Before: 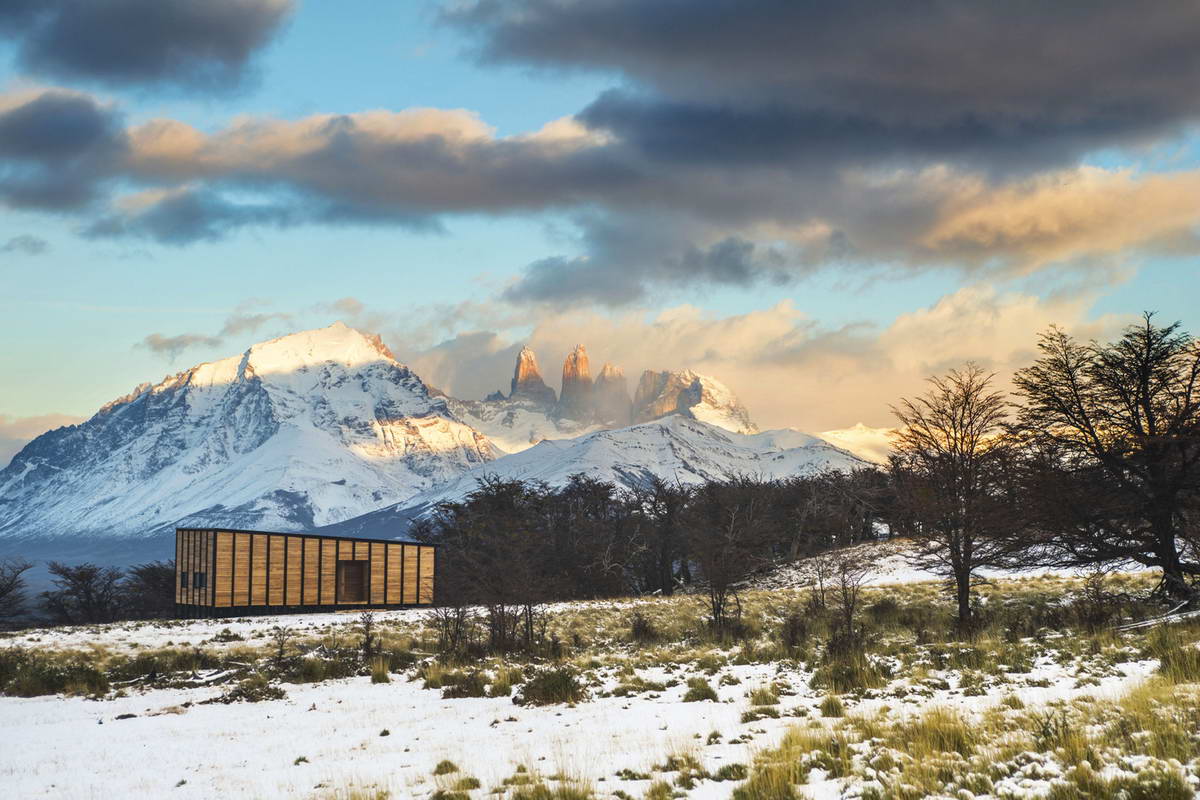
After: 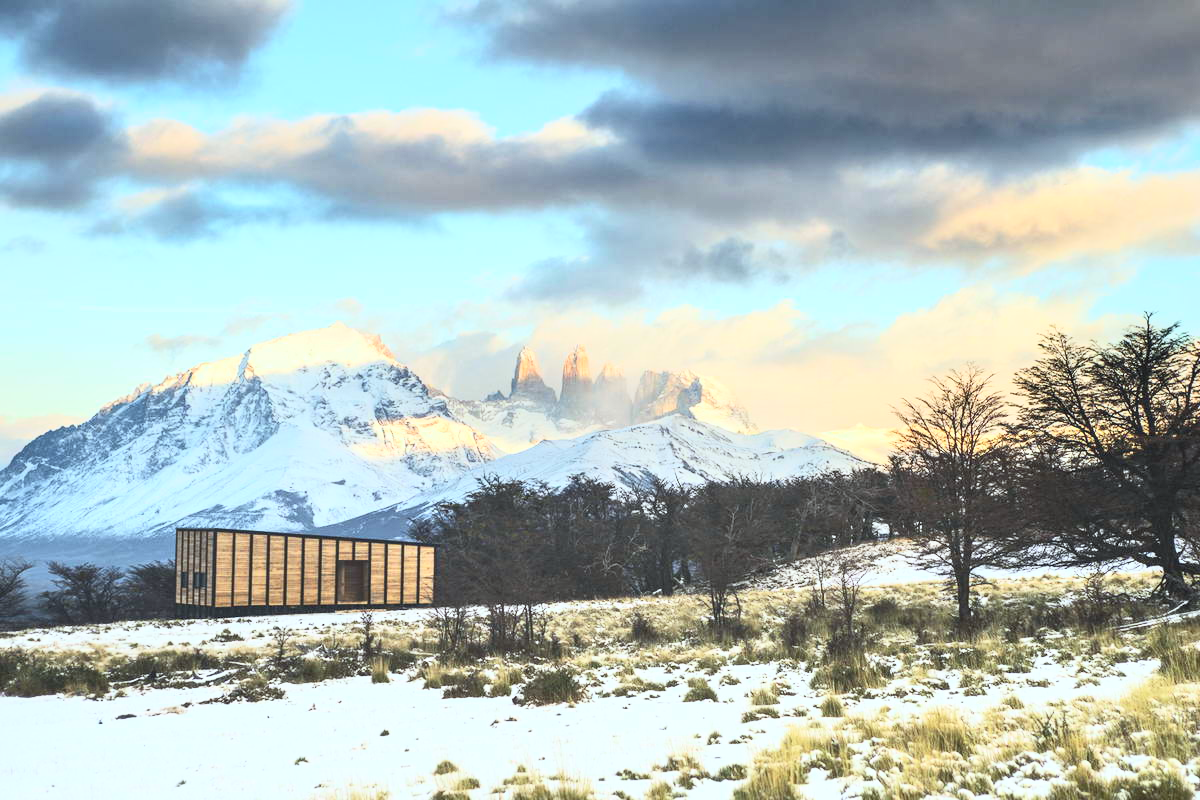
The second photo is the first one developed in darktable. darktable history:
color calibration: gray › normalize channels true, illuminant Planckian (black body), adaptation linear Bradford (ICC v4), x 0.36, y 0.366, temperature 4513.41 K, gamut compression 0.01
contrast brightness saturation: contrast 0.376, brightness 0.515
